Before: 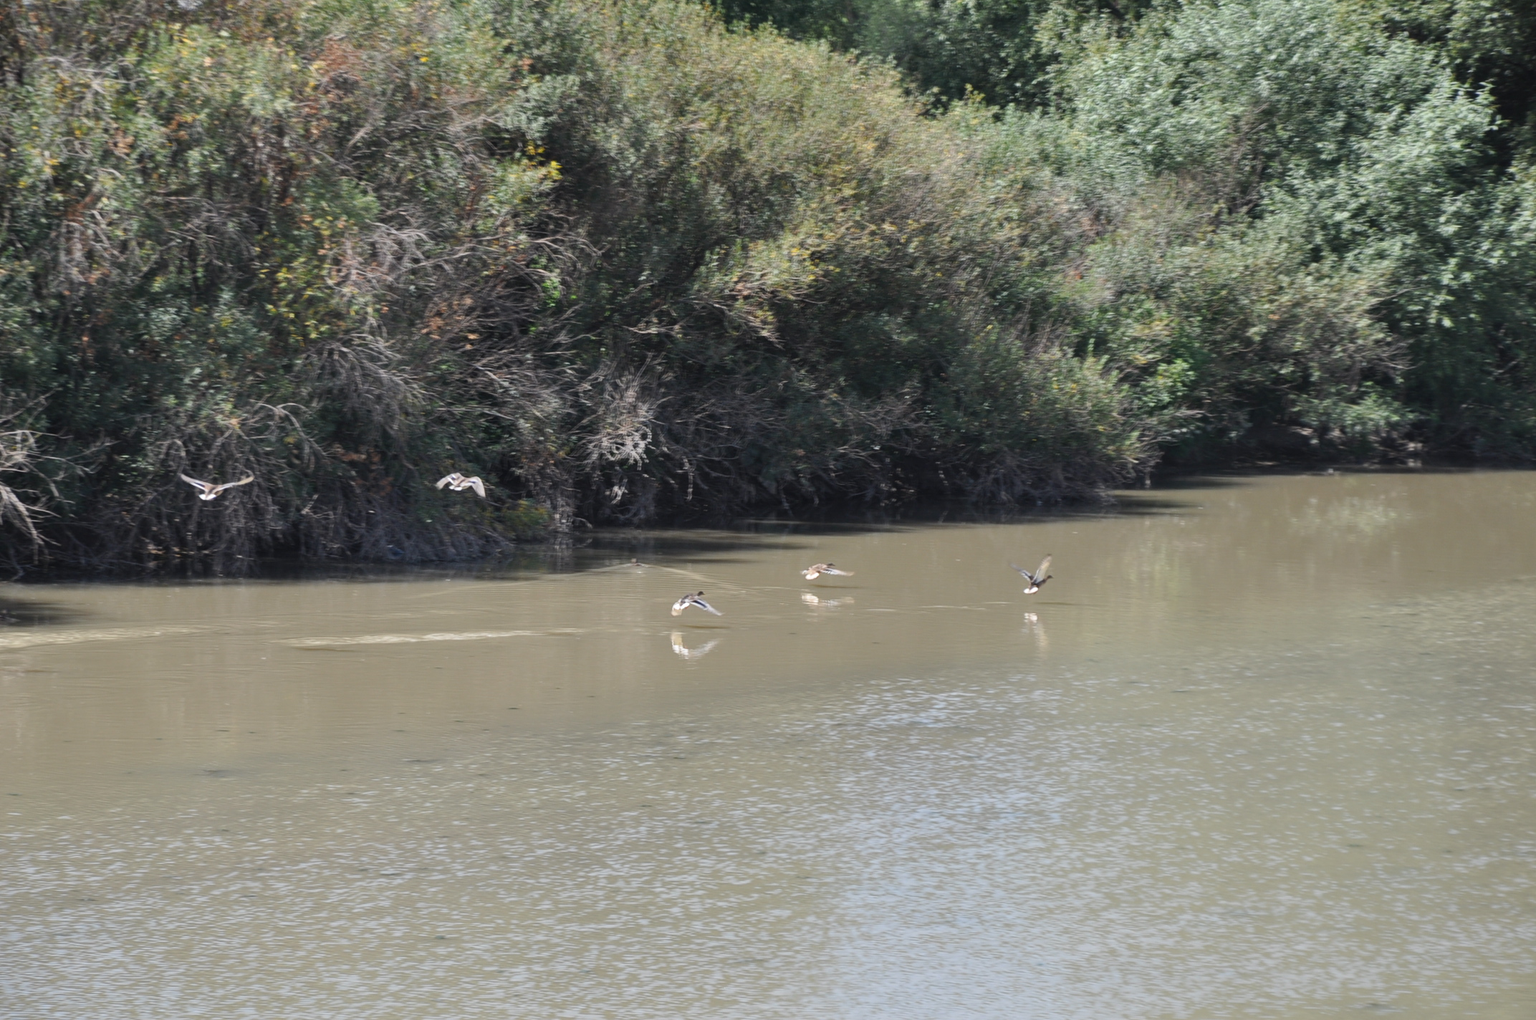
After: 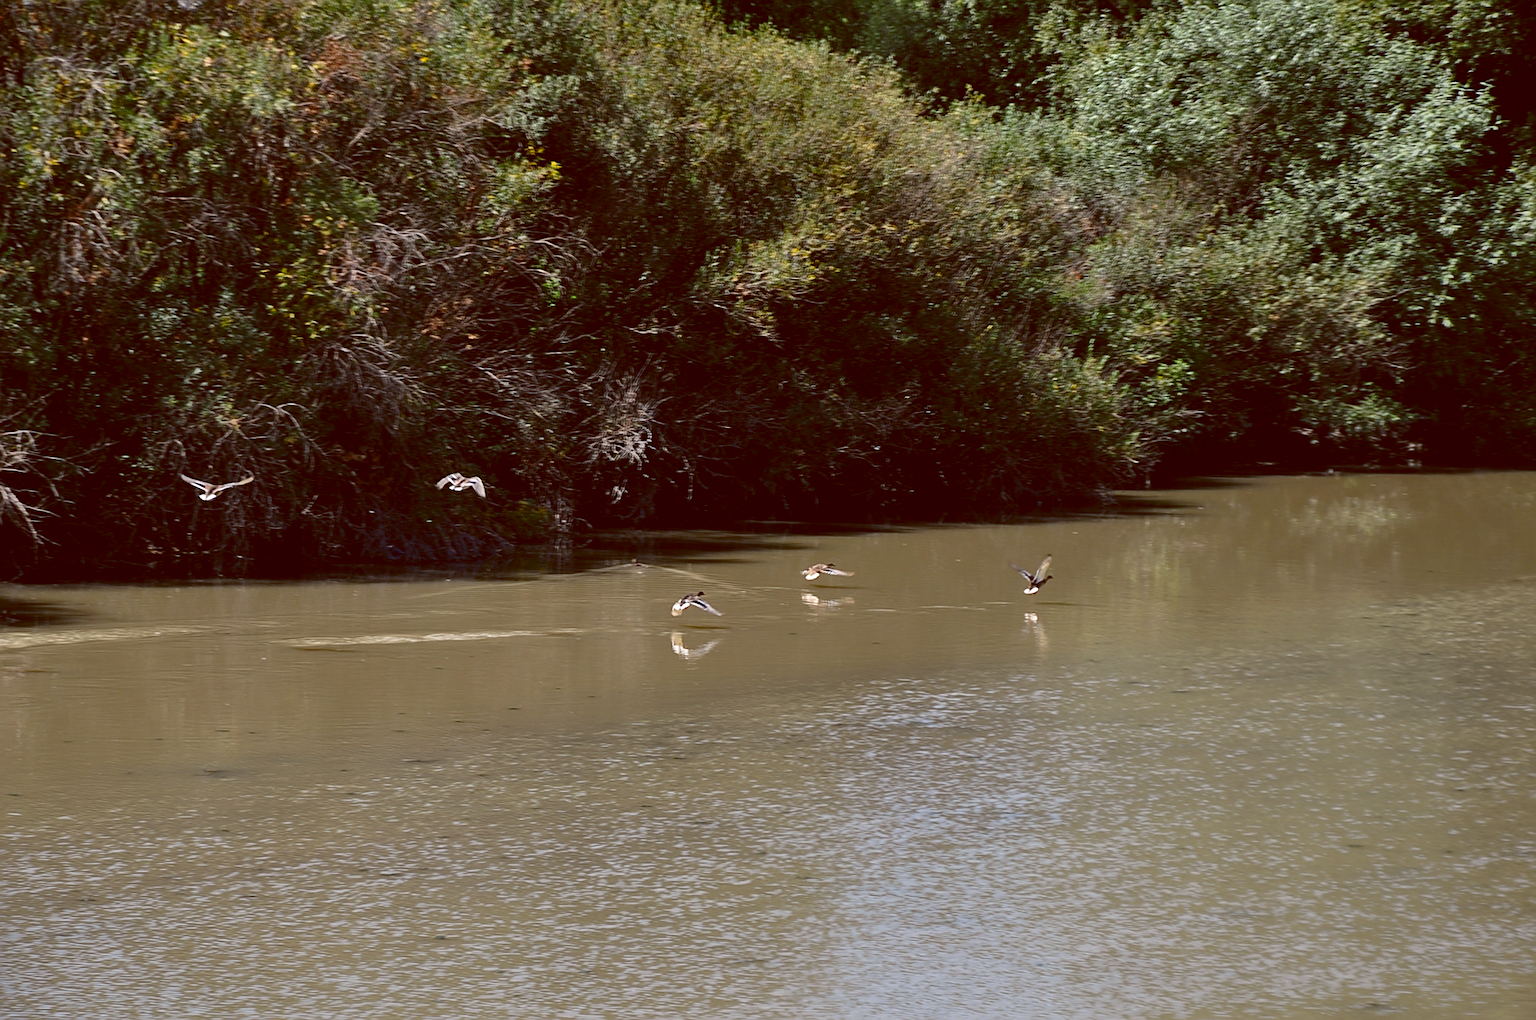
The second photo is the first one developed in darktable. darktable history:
contrast brightness saturation: contrast 0.104, brightness -0.269, saturation 0.148
sharpen: on, module defaults
color balance rgb: global offset › chroma 0.396%, global offset › hue 31.2°, perceptual saturation grading › global saturation -0.06%, global vibrance 20%
